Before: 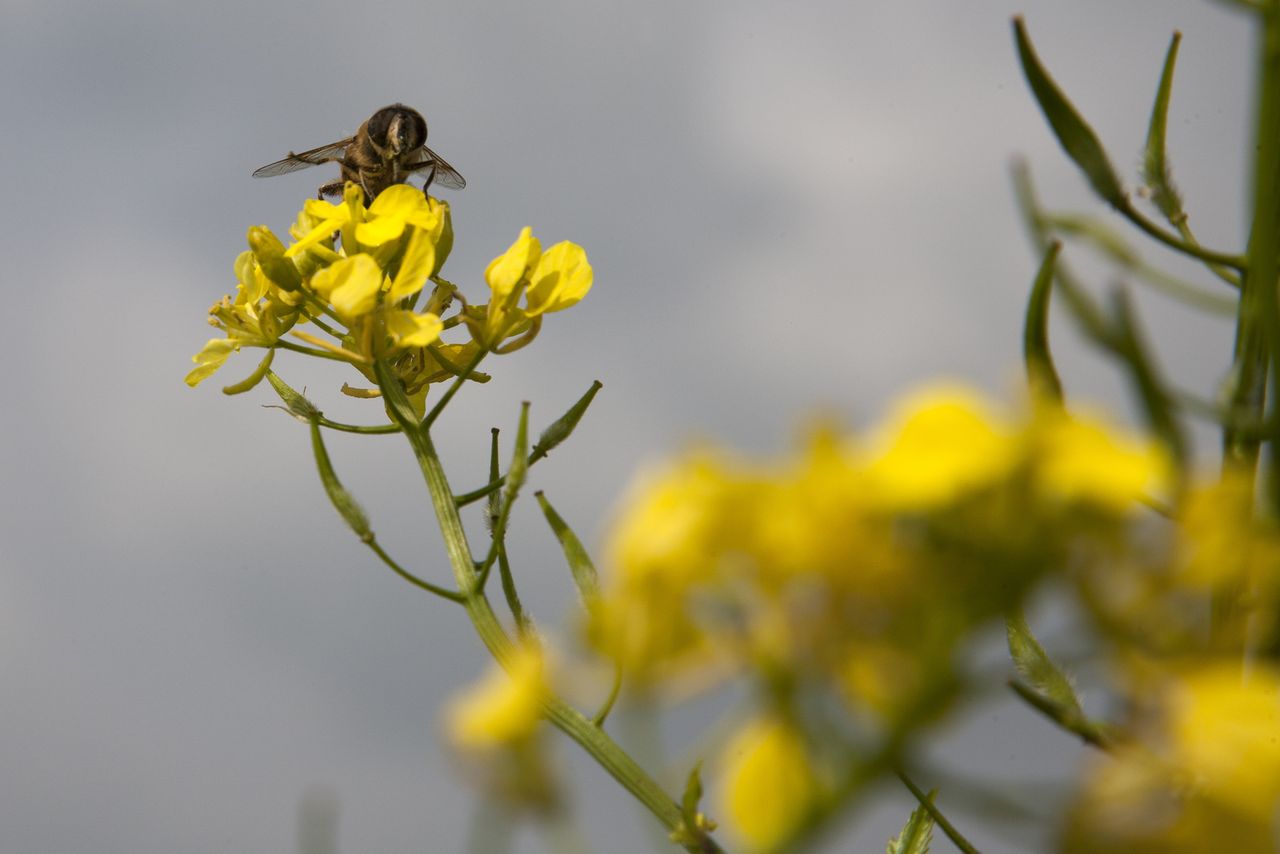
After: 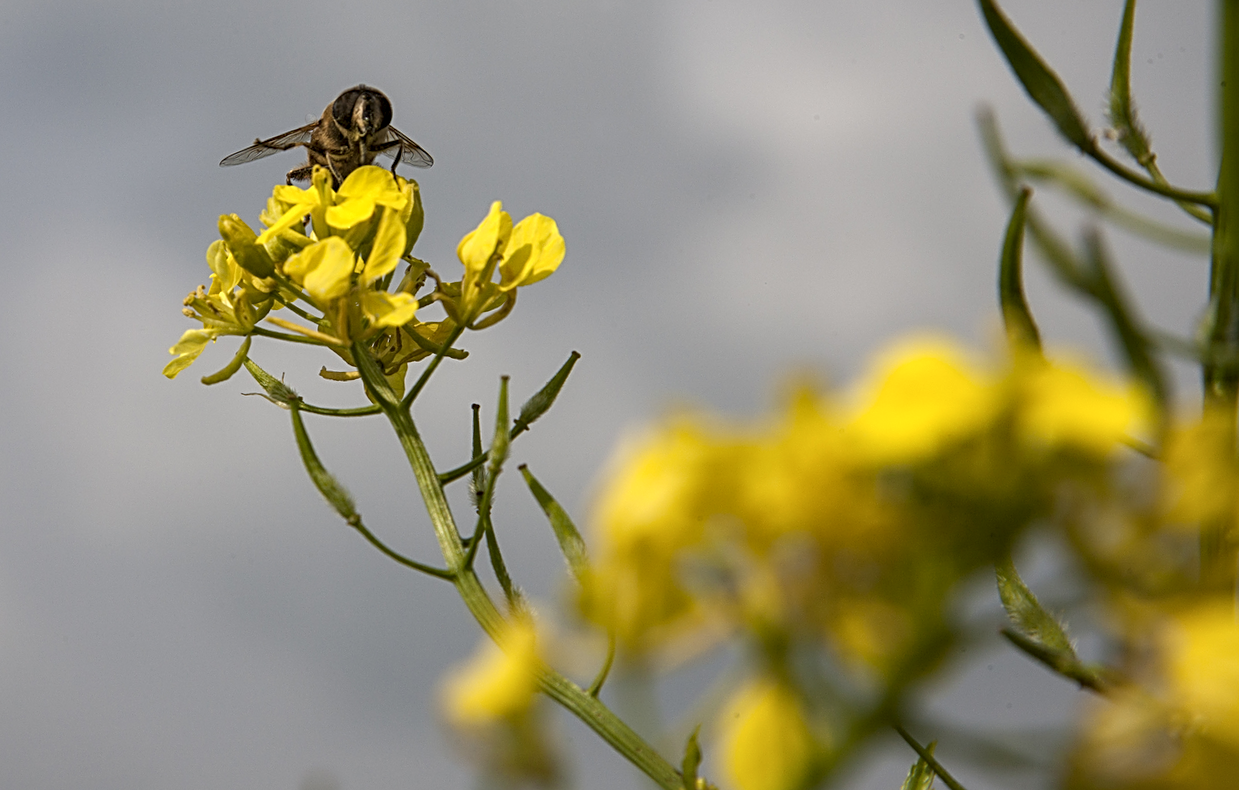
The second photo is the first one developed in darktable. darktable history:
rotate and perspective: rotation -3°, crop left 0.031, crop right 0.968, crop top 0.07, crop bottom 0.93
color zones: curves: ch0 [(0, 0.5) (0.143, 0.5) (0.286, 0.5) (0.429, 0.5) (0.571, 0.5) (0.714, 0.476) (0.857, 0.5) (1, 0.5)]; ch2 [(0, 0.5) (0.143, 0.5) (0.286, 0.5) (0.429, 0.5) (0.571, 0.5) (0.714, 0.487) (0.857, 0.5) (1, 0.5)]
local contrast: on, module defaults
sharpen: radius 2.676, amount 0.669
